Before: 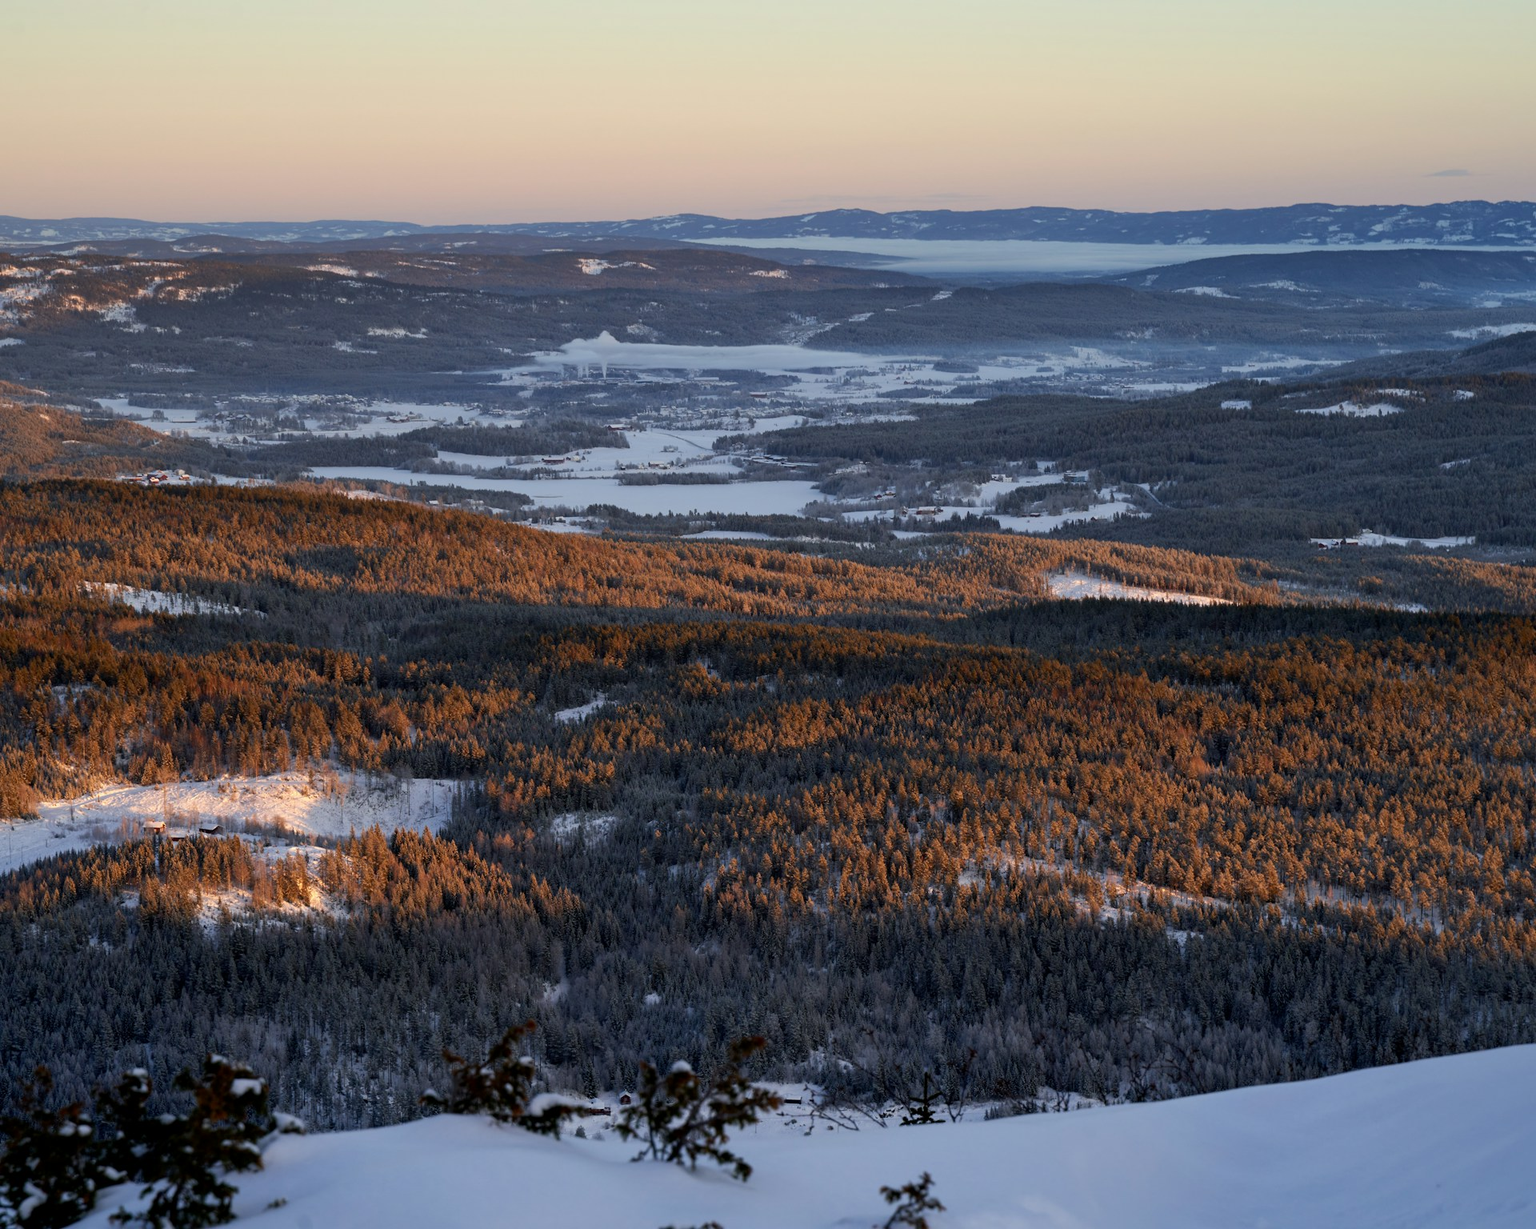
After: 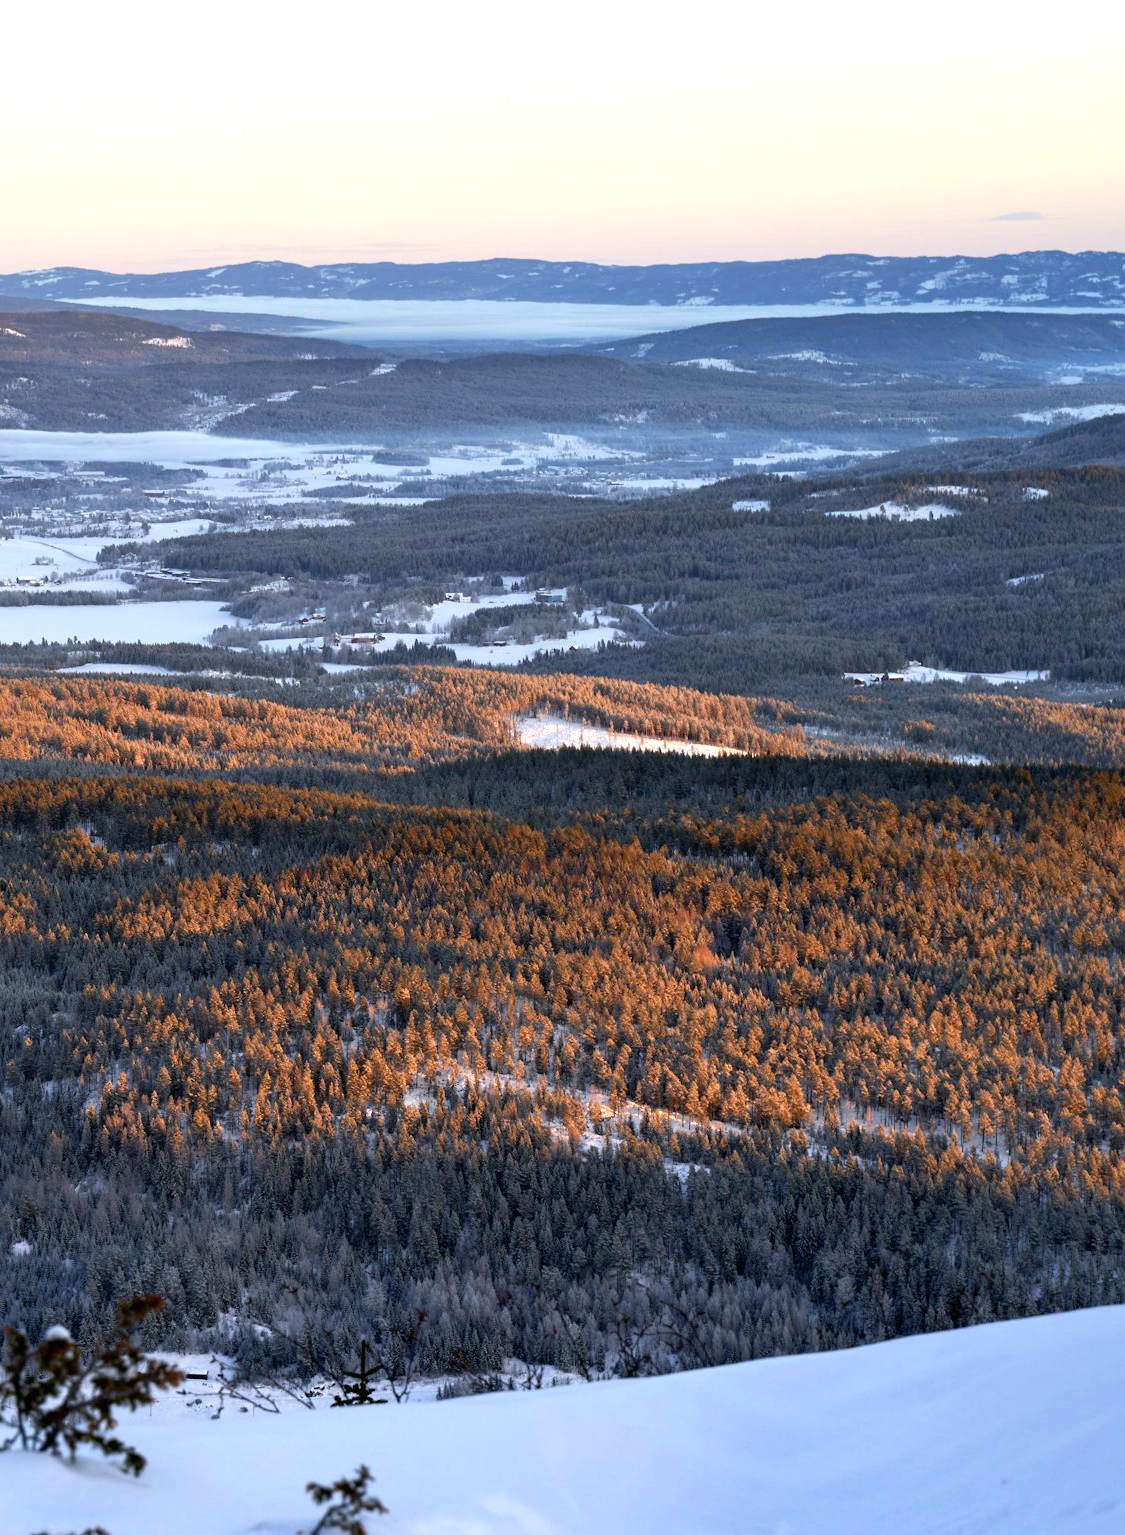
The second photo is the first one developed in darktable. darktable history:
crop: left 41.402%
levels: levels [0, 0.48, 0.961]
exposure: black level correction 0, exposure 0.9 EV, compensate highlight preservation false
